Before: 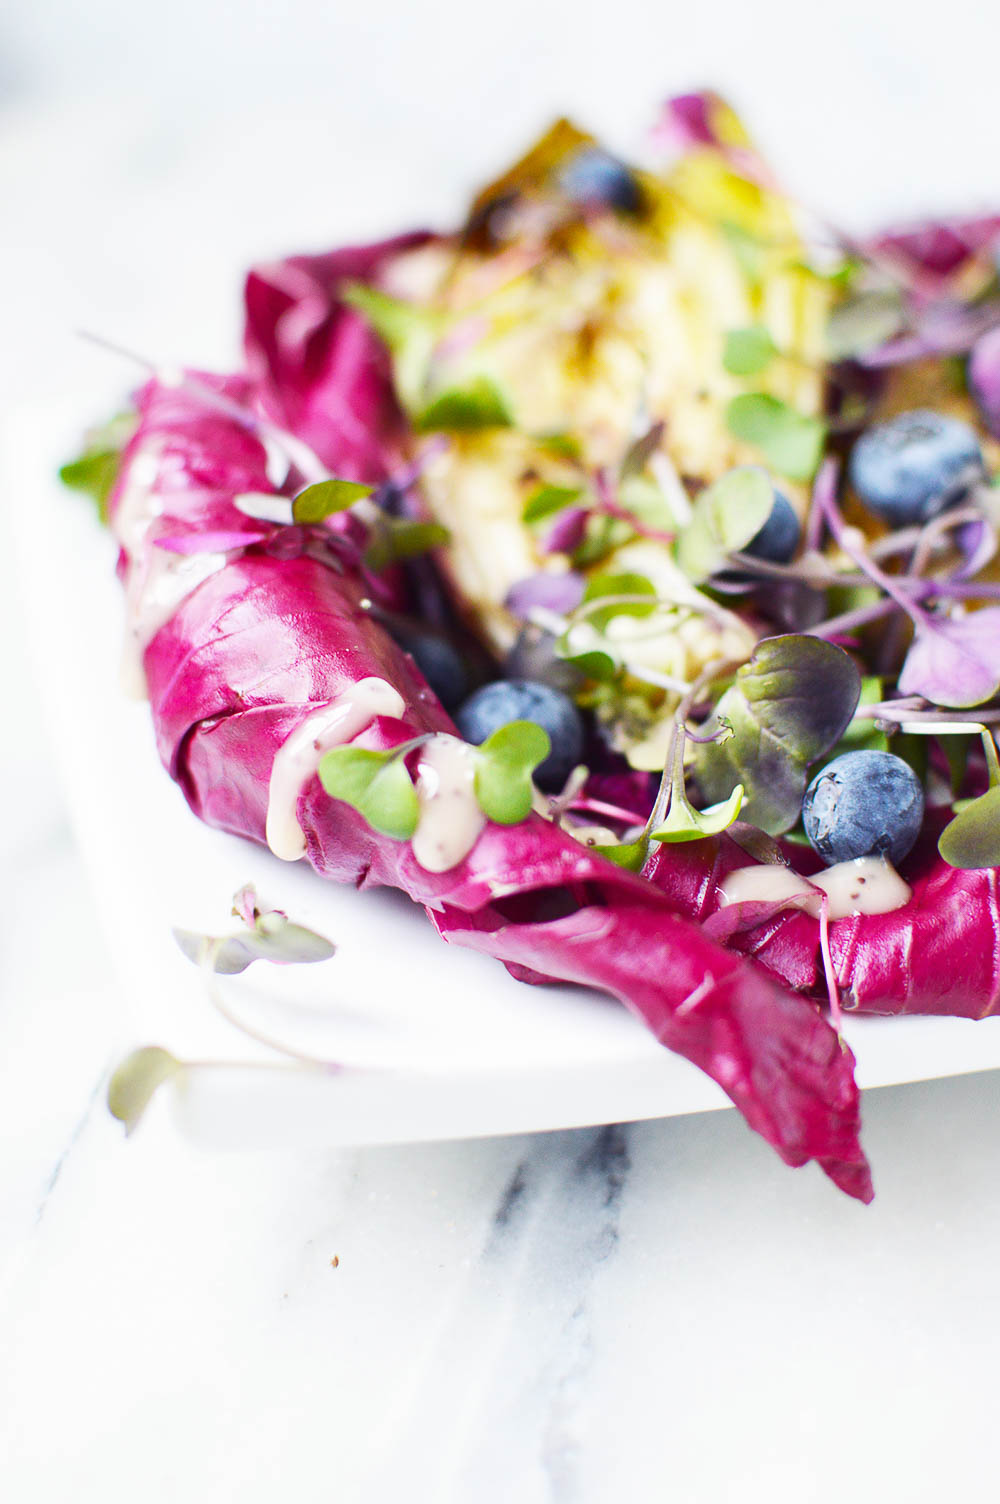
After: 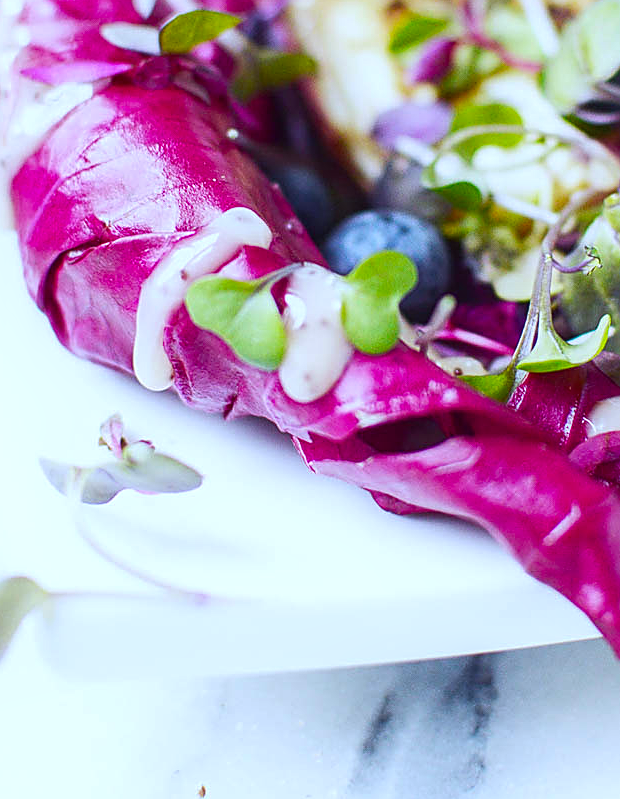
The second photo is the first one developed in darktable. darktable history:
contrast equalizer: y [[0.439, 0.44, 0.442, 0.457, 0.493, 0.498], [0.5 ×6], [0.5 ×6], [0 ×6], [0 ×6]], mix 0.59
color calibration: output R [0.946, 0.065, -0.013, 0], output G [-0.246, 1.264, -0.017, 0], output B [0.046, -0.098, 1.05, 0], illuminant custom, x 0.344, y 0.359, temperature 5045.54 K
local contrast: on, module defaults
white balance: red 0.926, green 1.003, blue 1.133
crop: left 13.312%, top 31.28%, right 24.627%, bottom 15.582%
contrast brightness saturation: contrast 0.03, brightness -0.04
sharpen: on, module defaults
